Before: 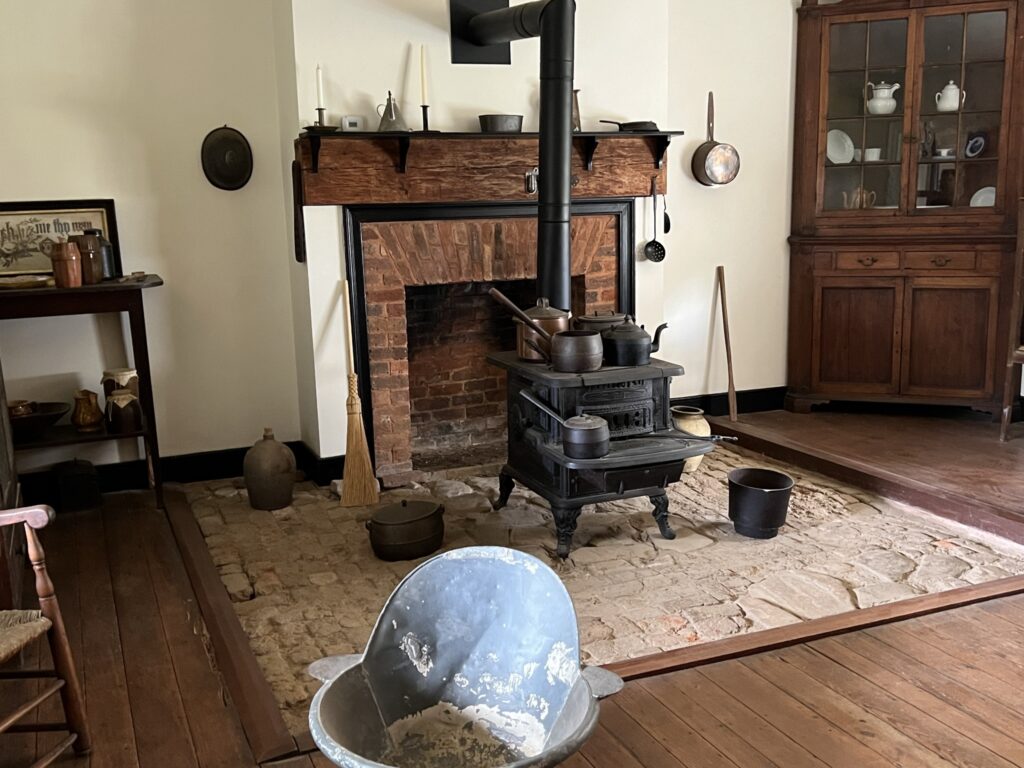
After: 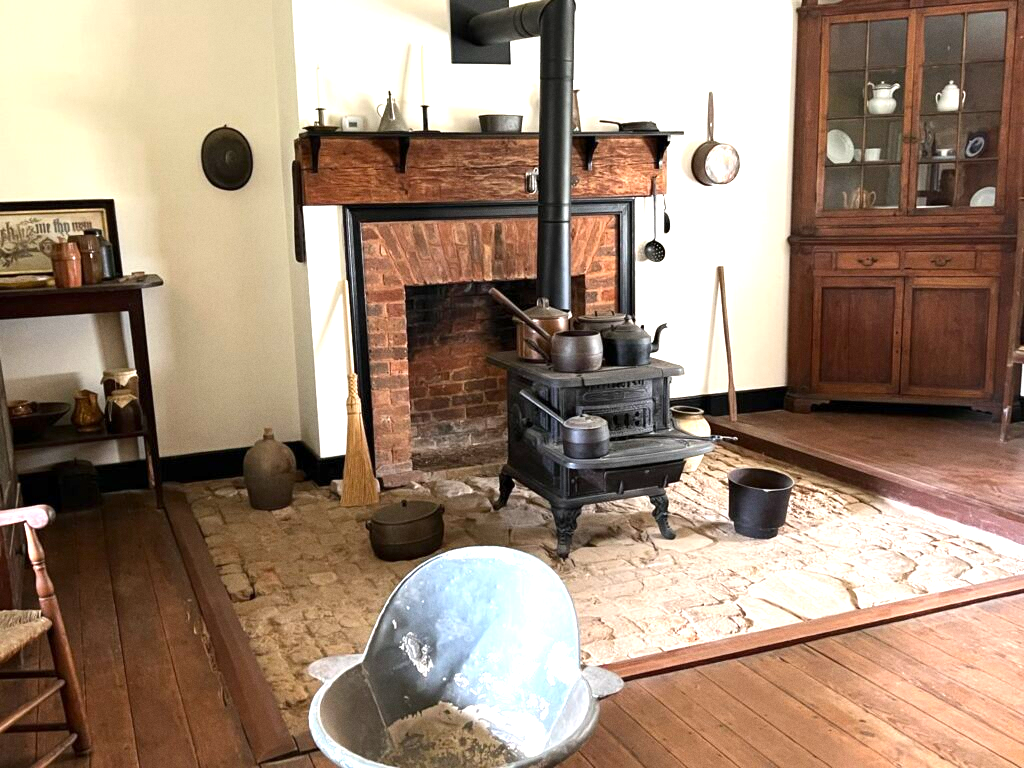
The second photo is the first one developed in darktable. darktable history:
tone equalizer: on, module defaults
grain: coarseness 0.09 ISO, strength 16.61%
exposure: exposure 1 EV, compensate highlight preservation false
